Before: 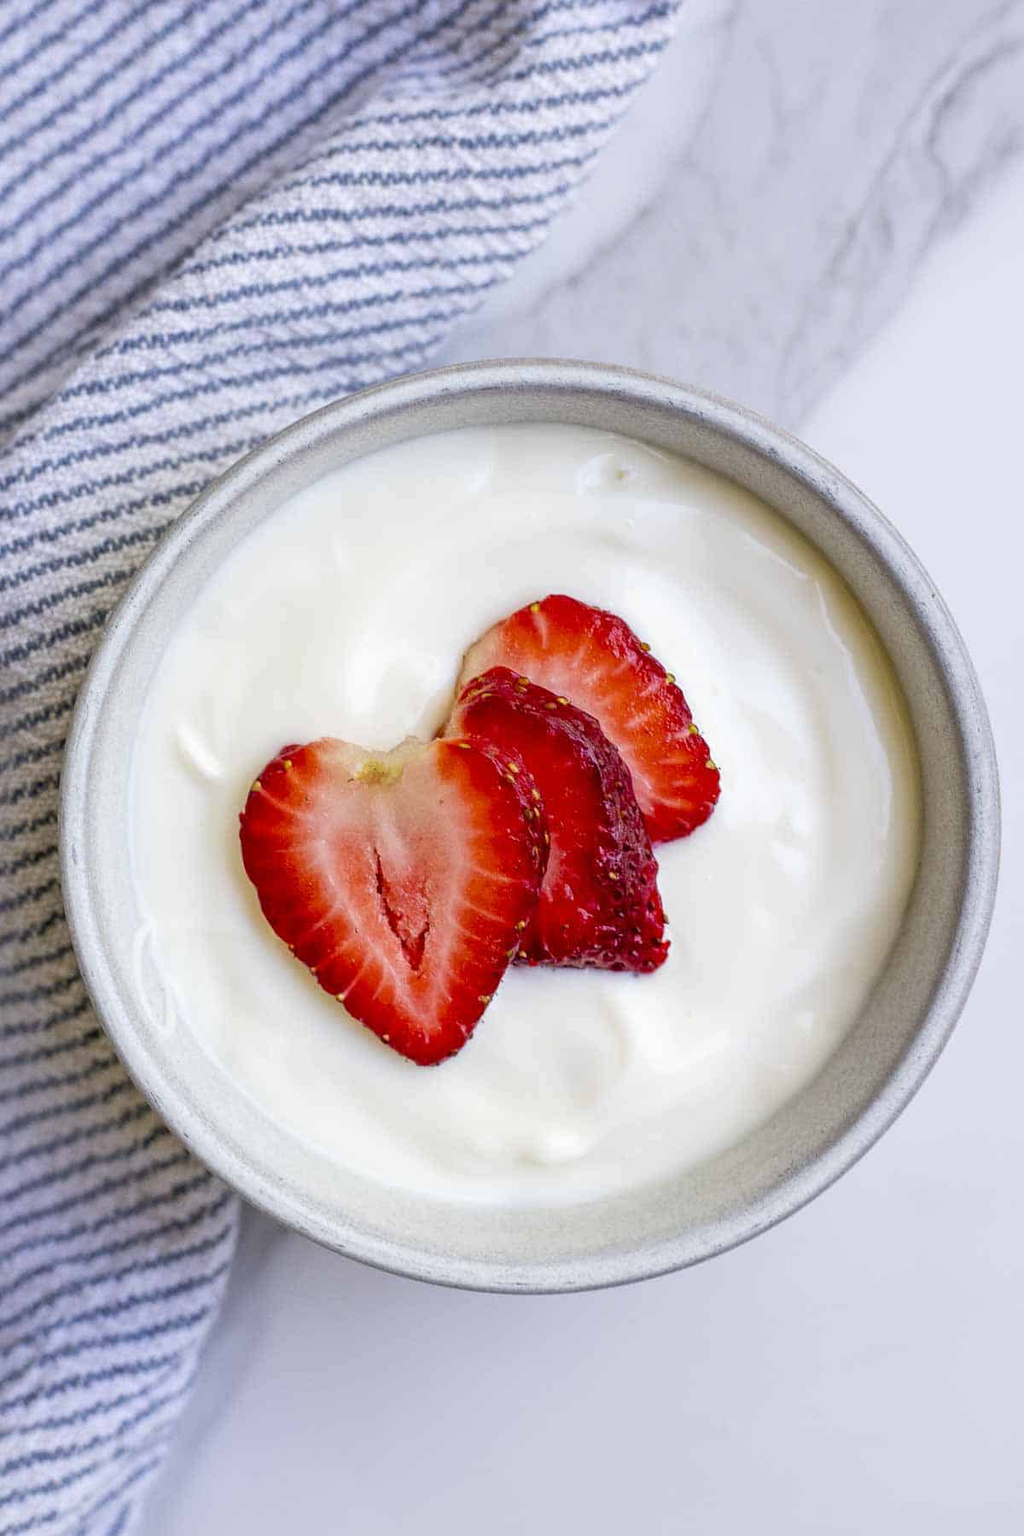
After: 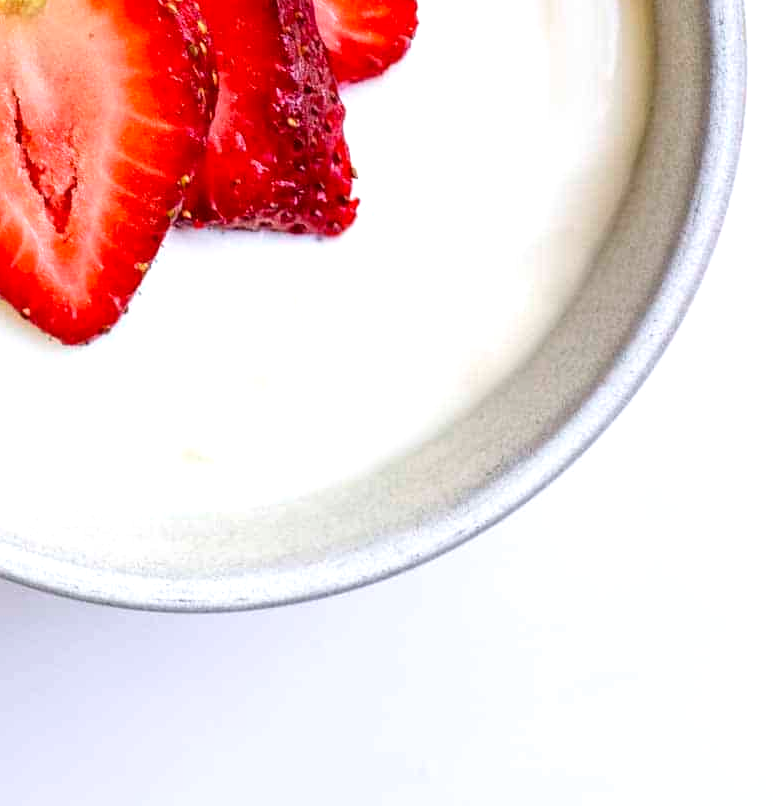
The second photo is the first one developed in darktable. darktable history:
exposure: exposure 0.564 EV, compensate highlight preservation false
crop and rotate: left 35.509%, top 50.238%, bottom 4.934%
